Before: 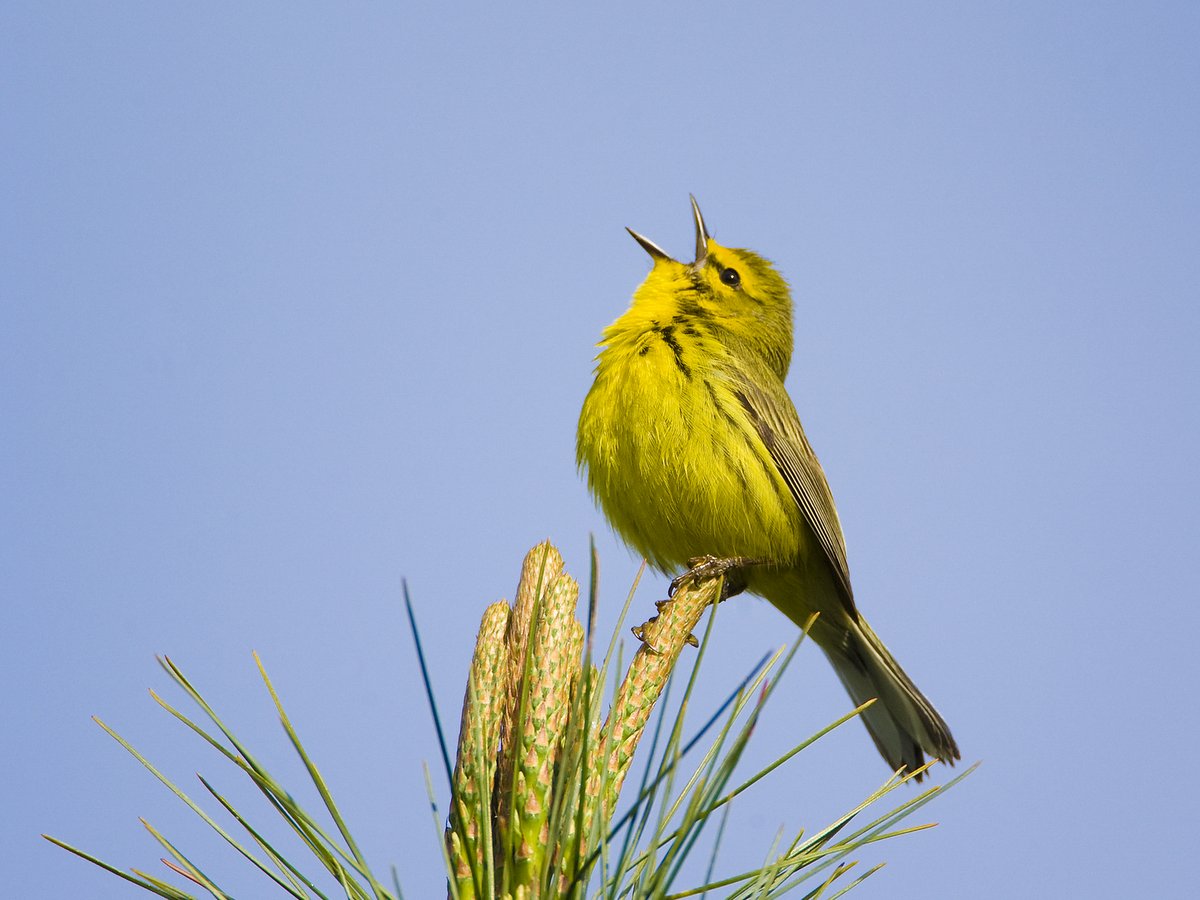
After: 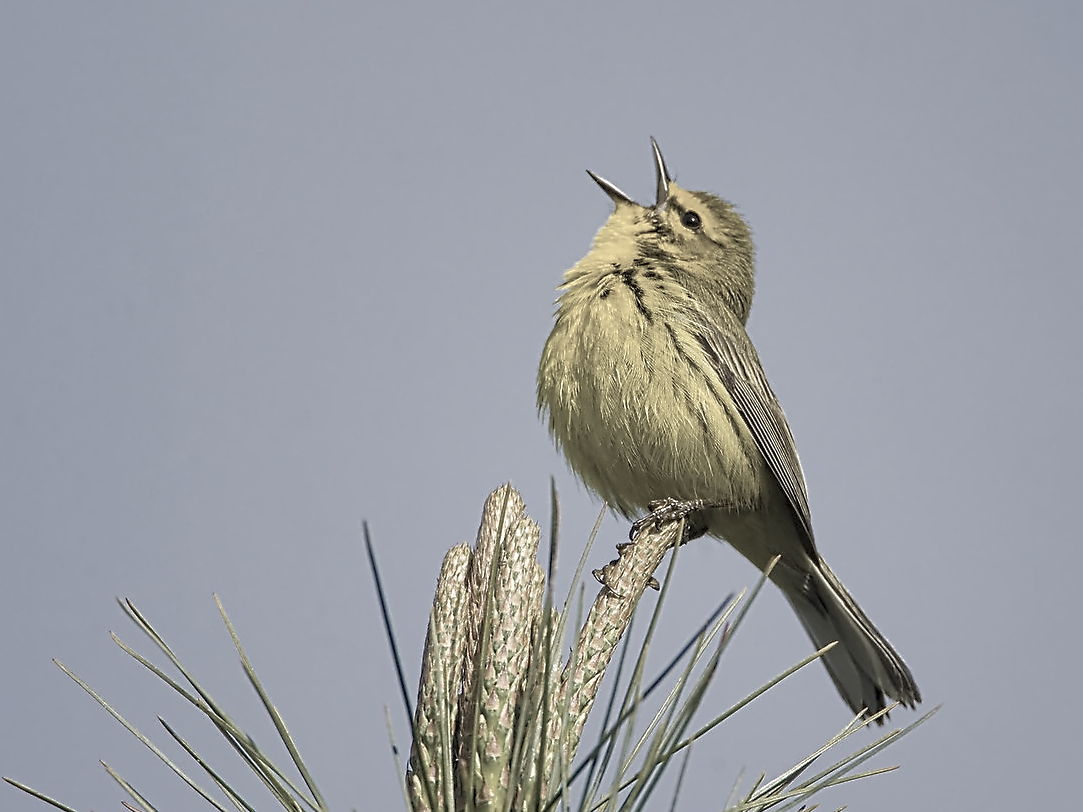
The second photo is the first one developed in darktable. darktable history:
contrast equalizer: y [[0.5, 0.5, 0.5, 0.515, 0.749, 0.84], [0.5 ×6], [0.5 ×6], [0, 0, 0, 0.001, 0.067, 0.262], [0 ×6]]
crop: left 3.305%, top 6.436%, right 6.389%, bottom 3.258%
shadows and highlights: on, module defaults
color correction: saturation 0.3
